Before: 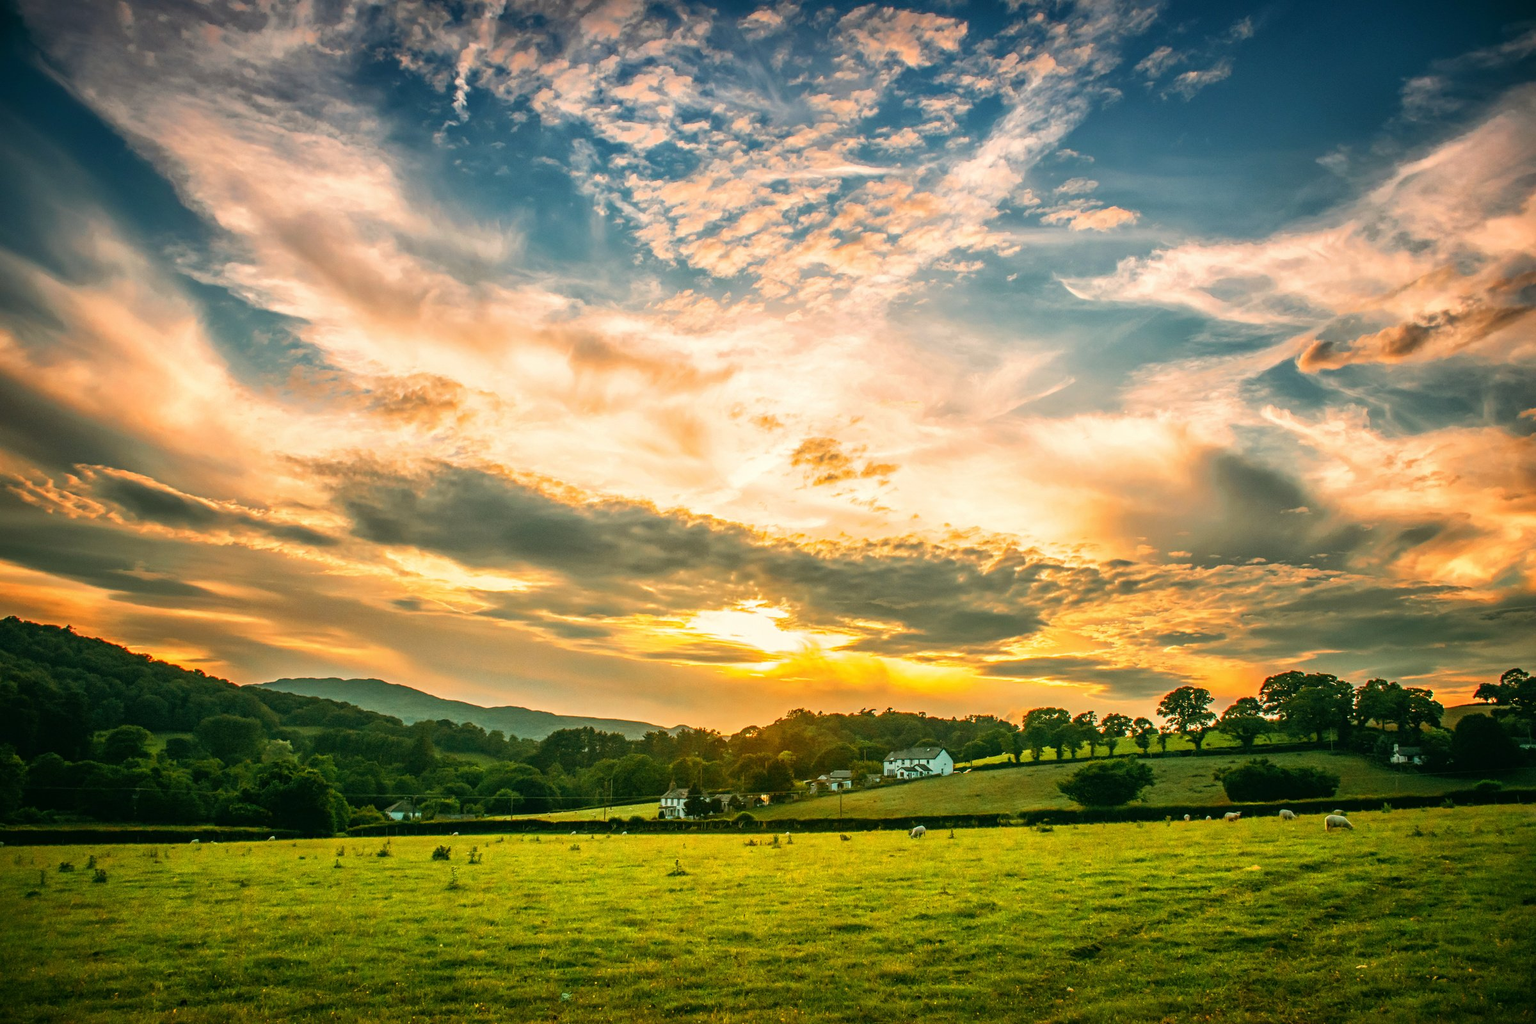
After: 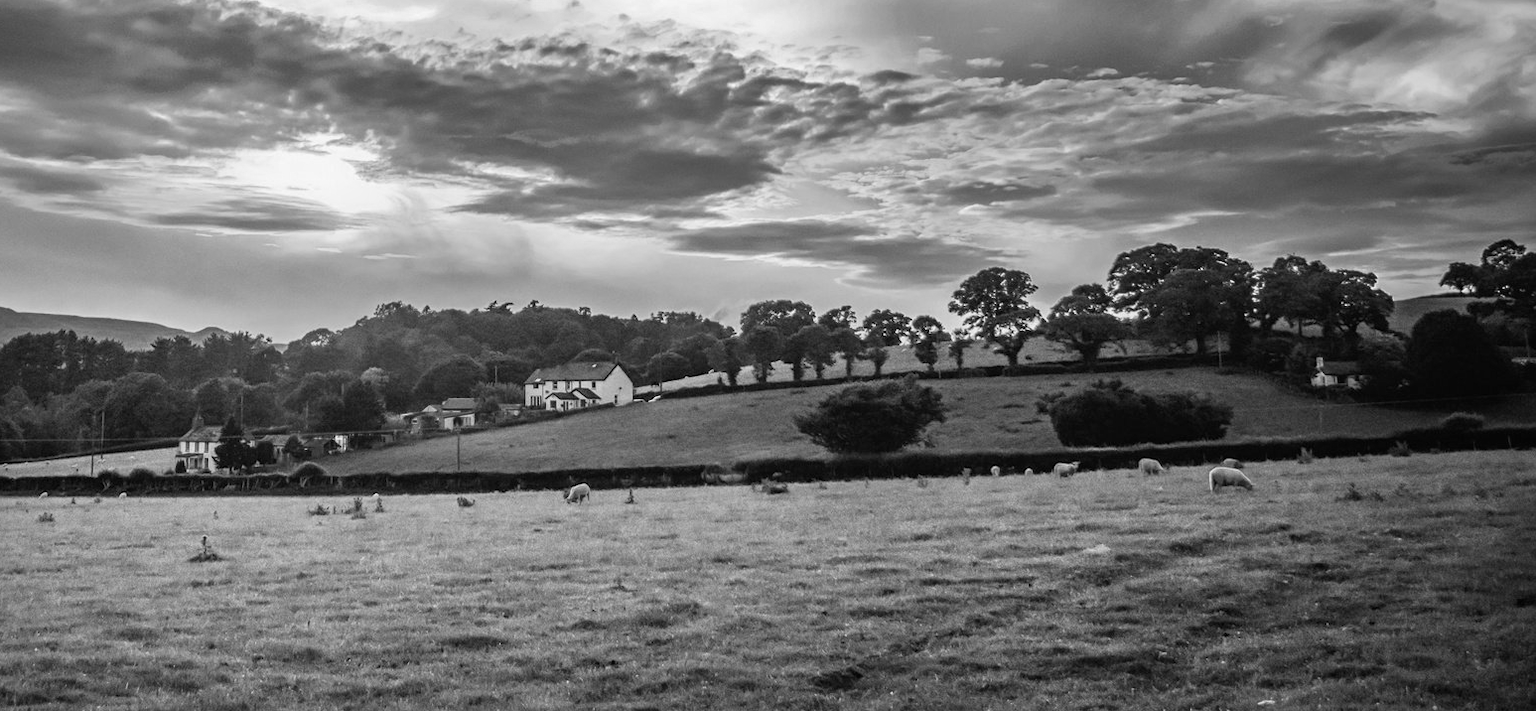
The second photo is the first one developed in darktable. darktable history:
monochrome: a -4.13, b 5.16, size 1
crop and rotate: left 35.509%, top 50.238%, bottom 4.934%
color balance rgb: perceptual saturation grading › global saturation 20%, perceptual saturation grading › highlights -25%, perceptual saturation grading › shadows 25%
shadows and highlights: shadows 12, white point adjustment 1.2, soften with gaussian
vignetting: fall-off radius 63.6%
